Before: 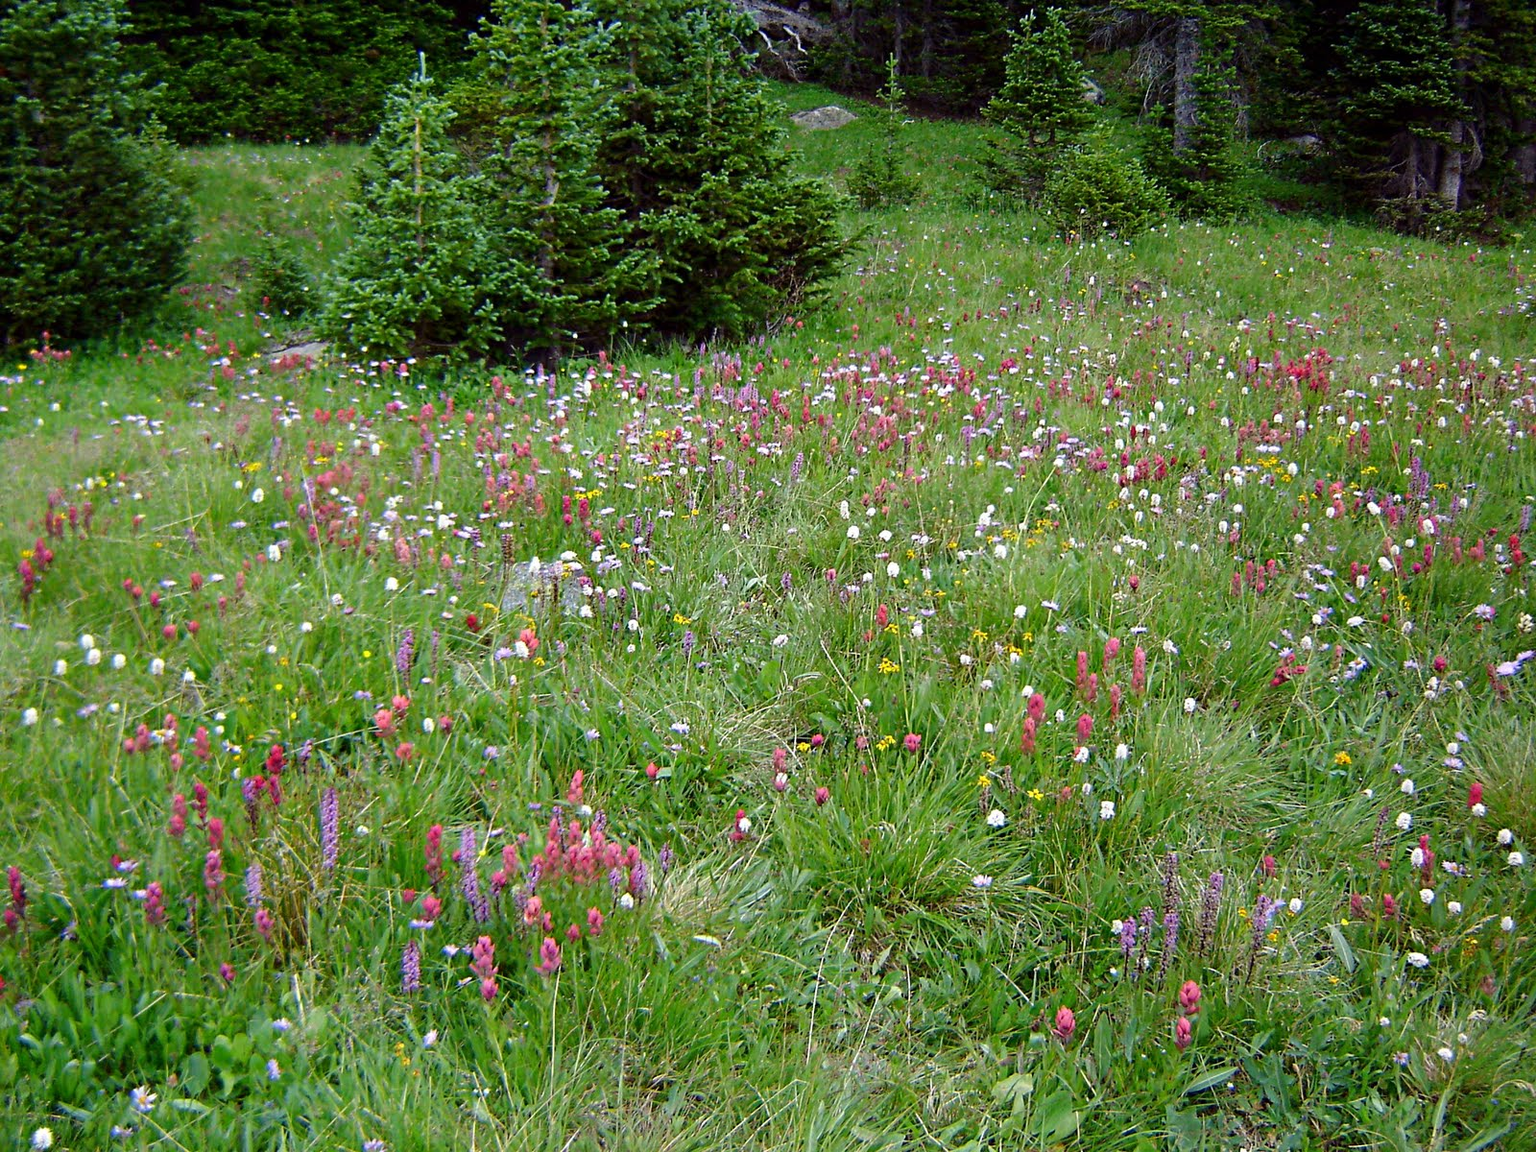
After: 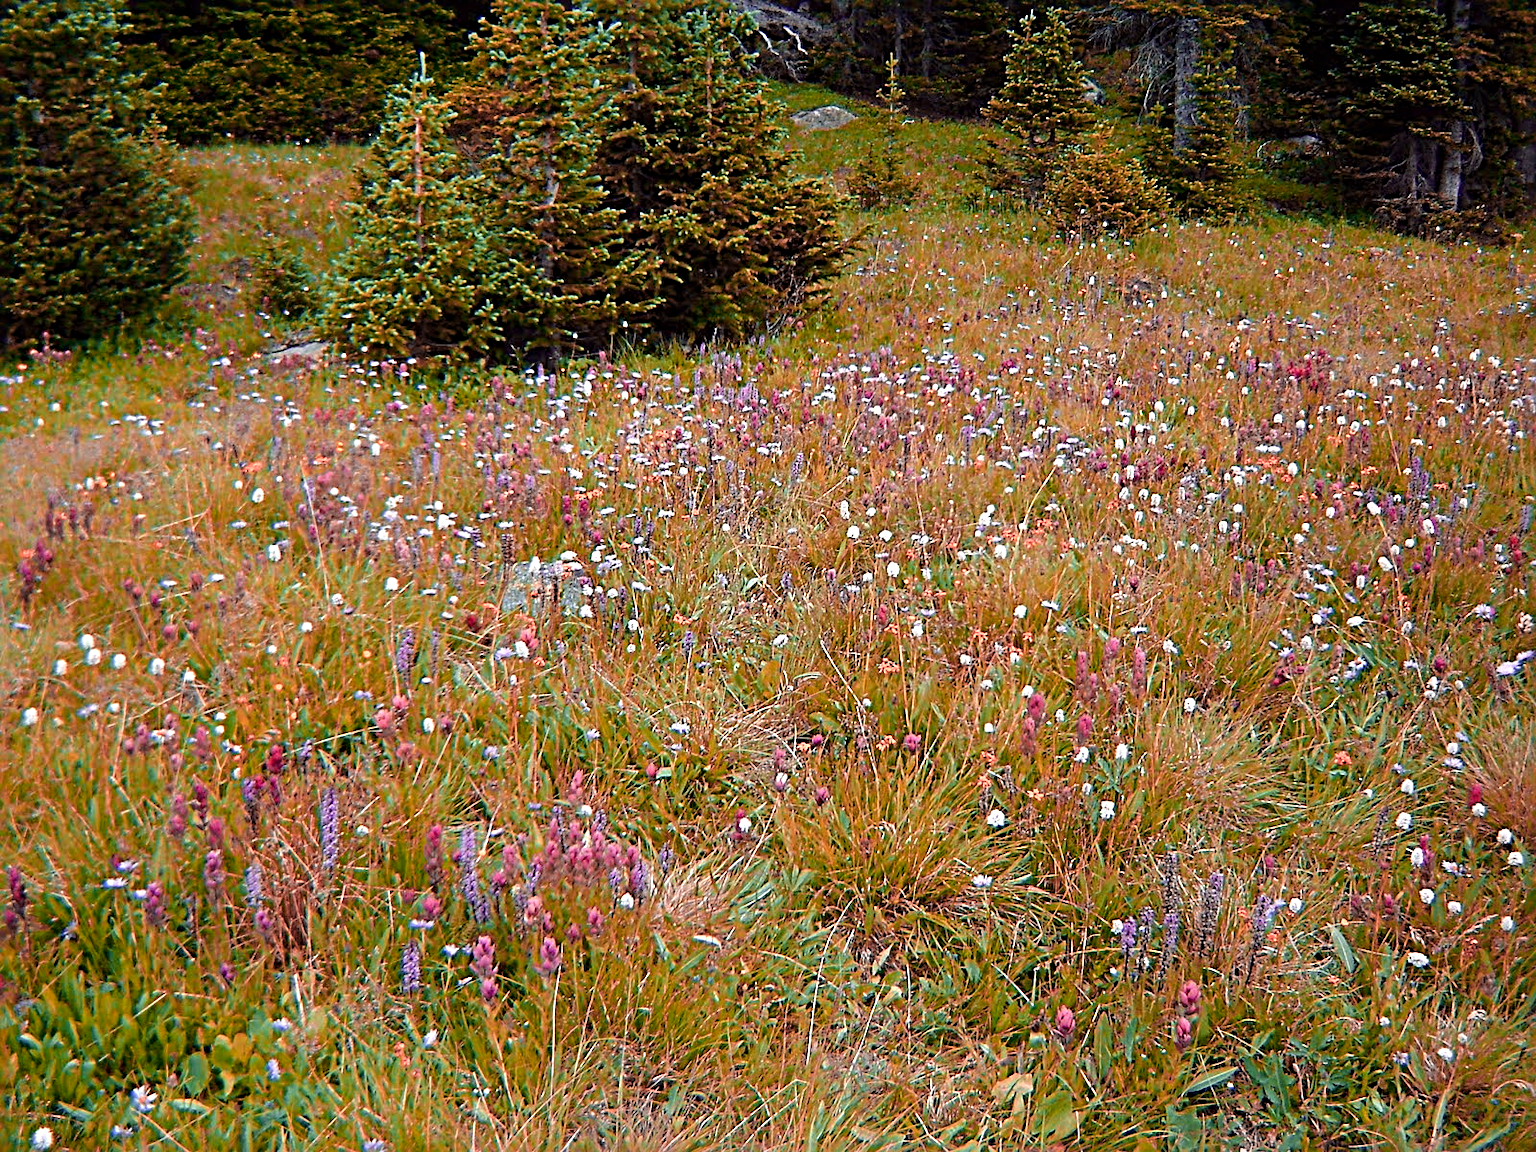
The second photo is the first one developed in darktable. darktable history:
color zones: curves: ch2 [(0, 0.5) (0.084, 0.497) (0.323, 0.335) (0.4, 0.497) (1, 0.5)], process mode strong
sharpen: radius 4
